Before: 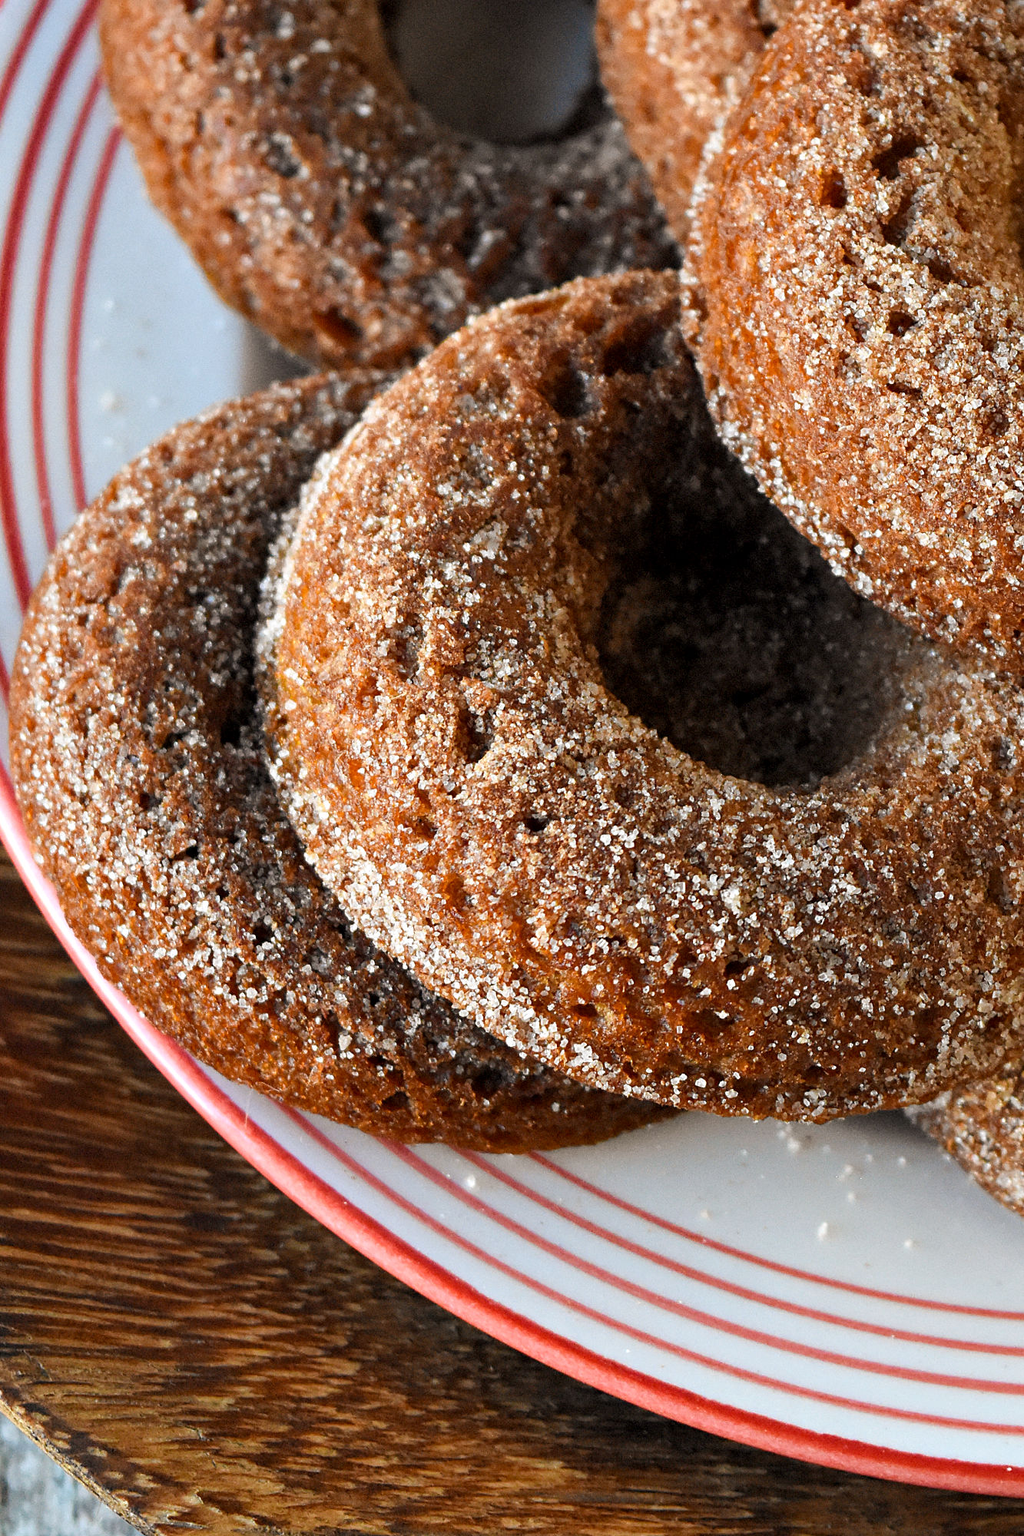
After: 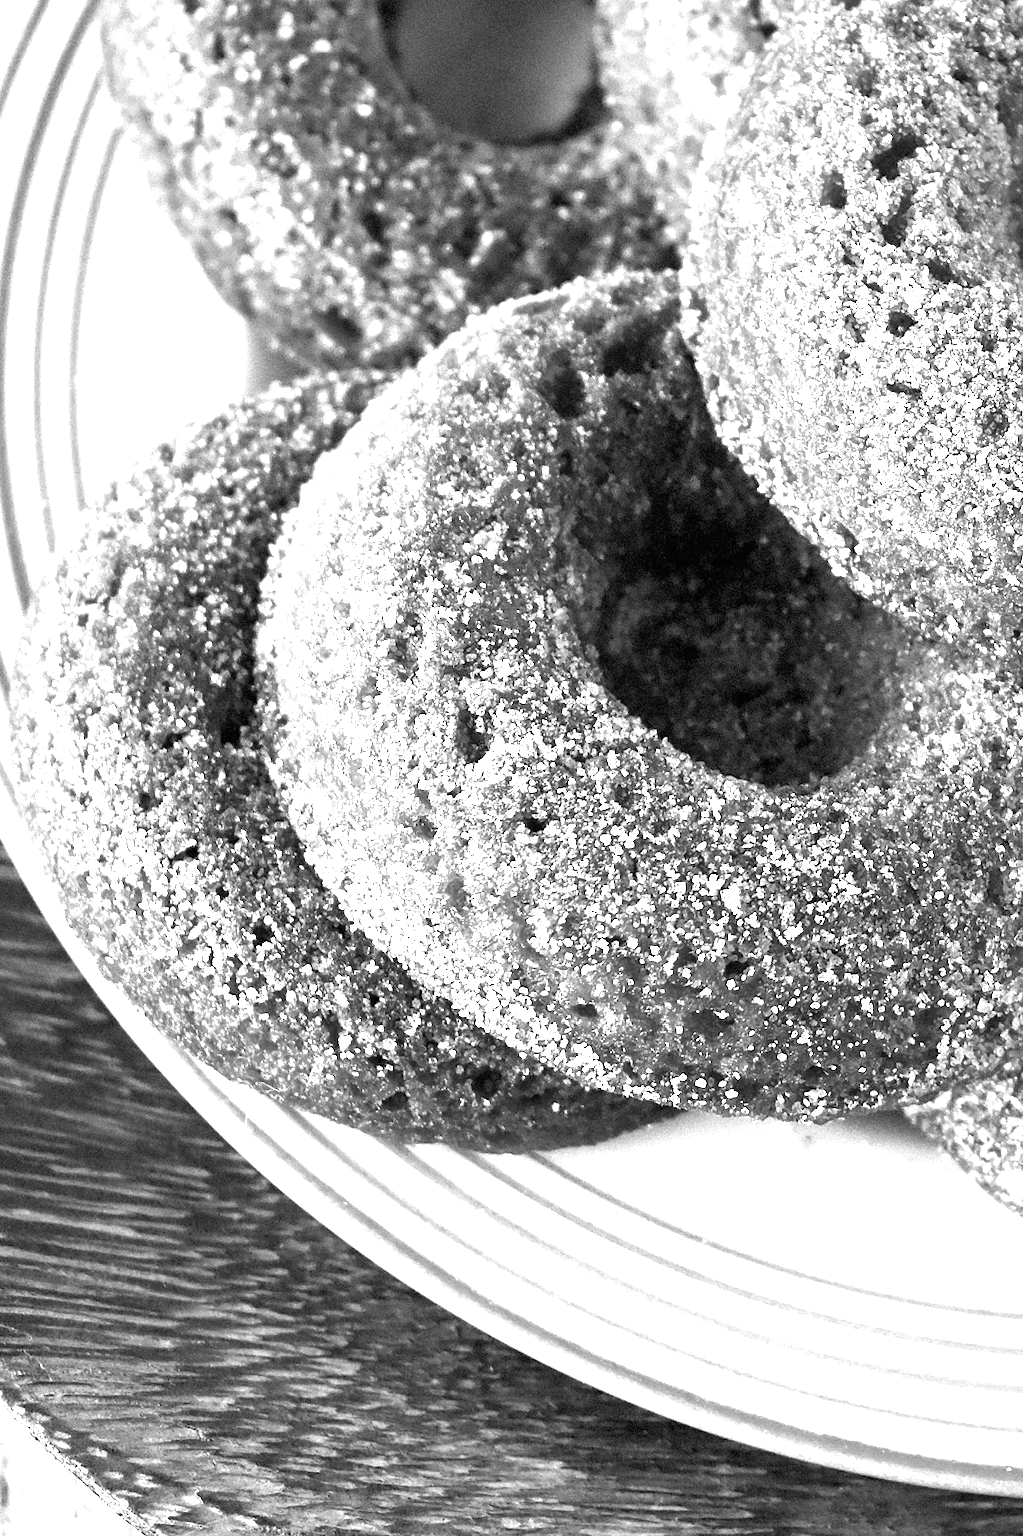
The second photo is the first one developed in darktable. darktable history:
color calibration: output gray [0.246, 0.254, 0.501, 0], gray › normalize channels true, illuminant same as pipeline (D50), adaptation XYZ, x 0.346, y 0.359, gamut compression 0
exposure: black level correction 0, exposure 2.088 EV, compensate exposure bias true, compensate highlight preservation false
